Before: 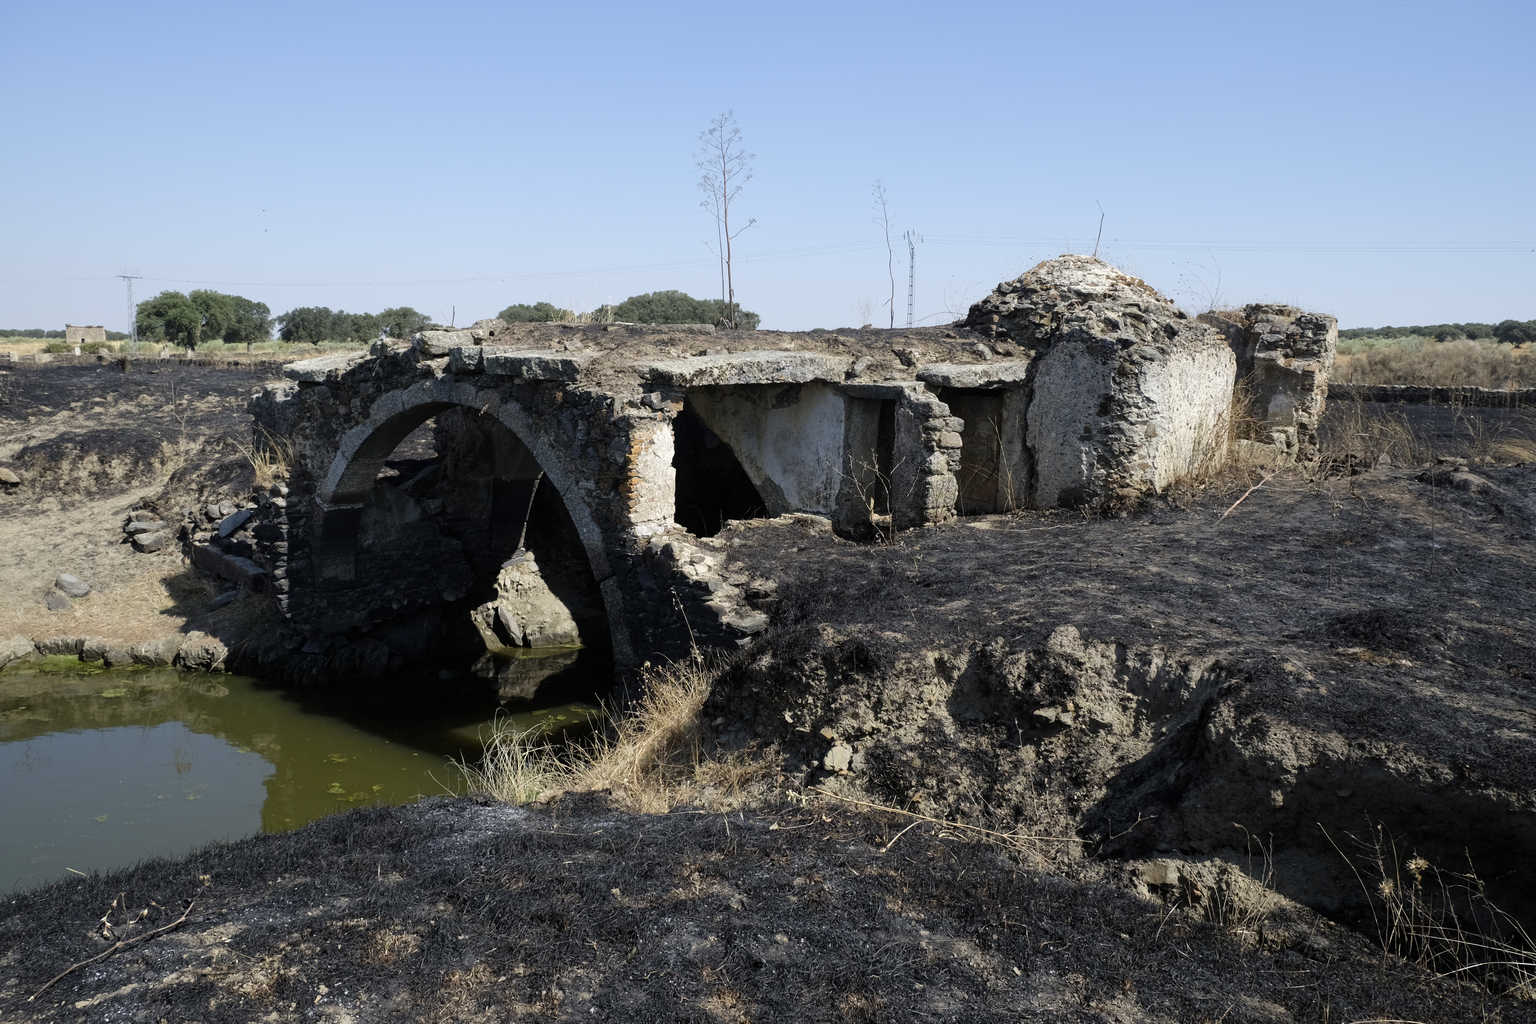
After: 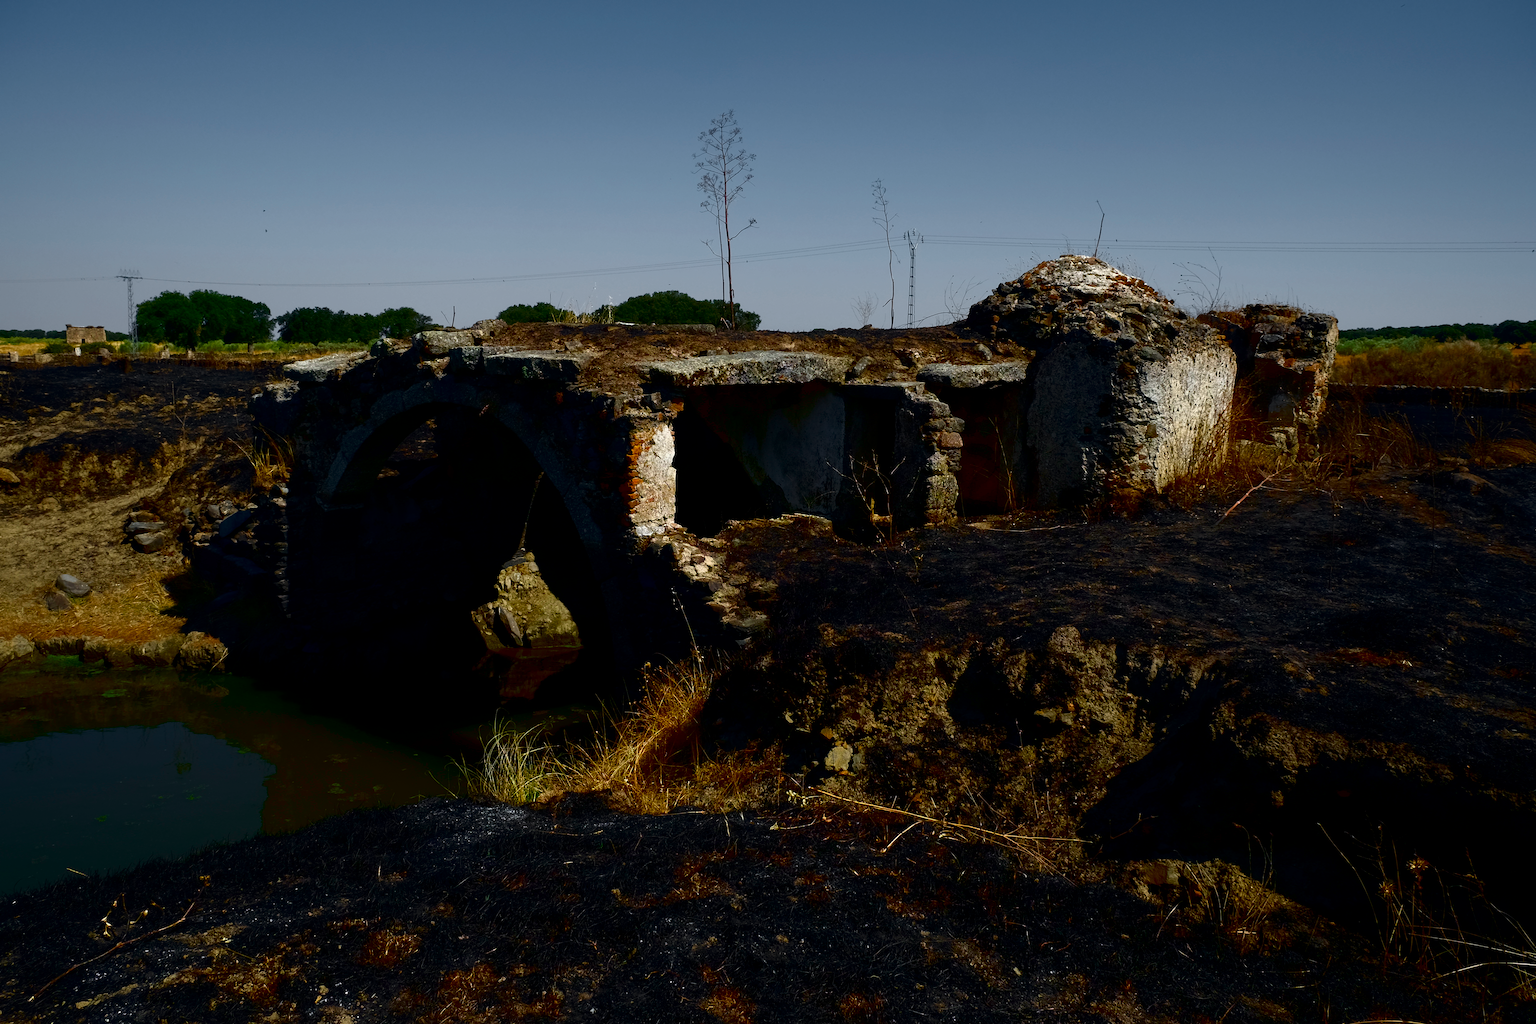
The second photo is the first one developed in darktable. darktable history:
contrast brightness saturation: brightness -0.987, saturation 1
color zones: curves: ch1 [(0.25, 0.61) (0.75, 0.248)], mix 24.59%
